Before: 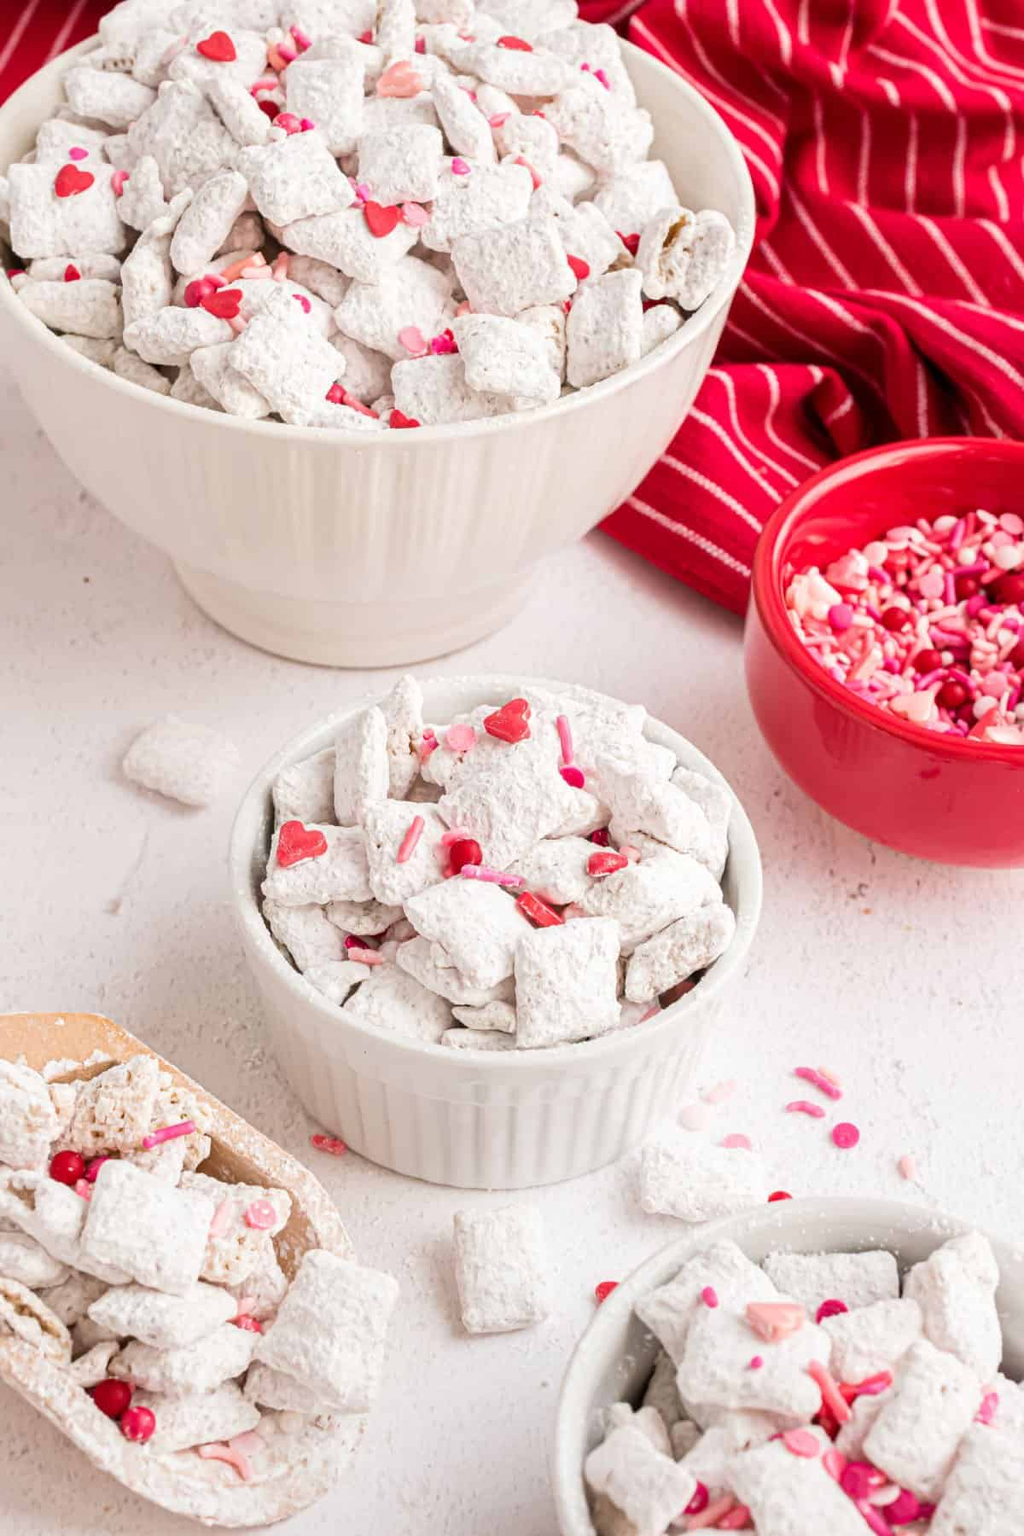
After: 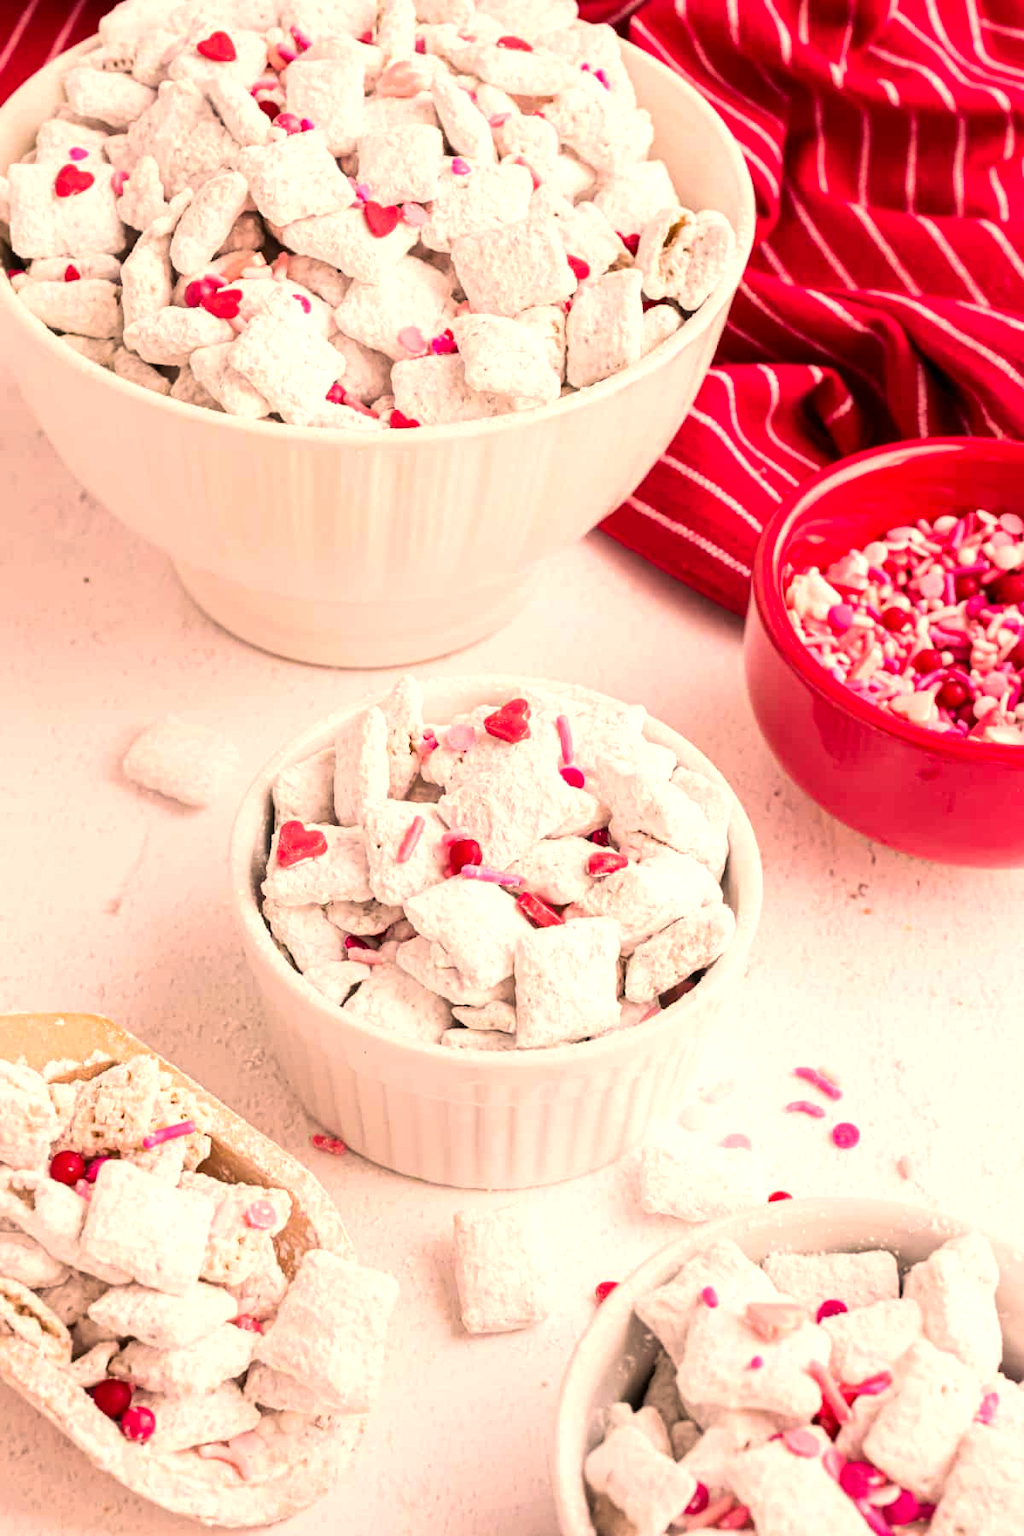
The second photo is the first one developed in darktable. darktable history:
color correction: highlights a* 17.88, highlights b* 18.79
tone equalizer: -8 EV -0.417 EV, -7 EV -0.389 EV, -6 EV -0.333 EV, -5 EV -0.222 EV, -3 EV 0.222 EV, -2 EV 0.333 EV, -1 EV 0.389 EV, +0 EV 0.417 EV, edges refinement/feathering 500, mask exposure compensation -1.57 EV, preserve details no
